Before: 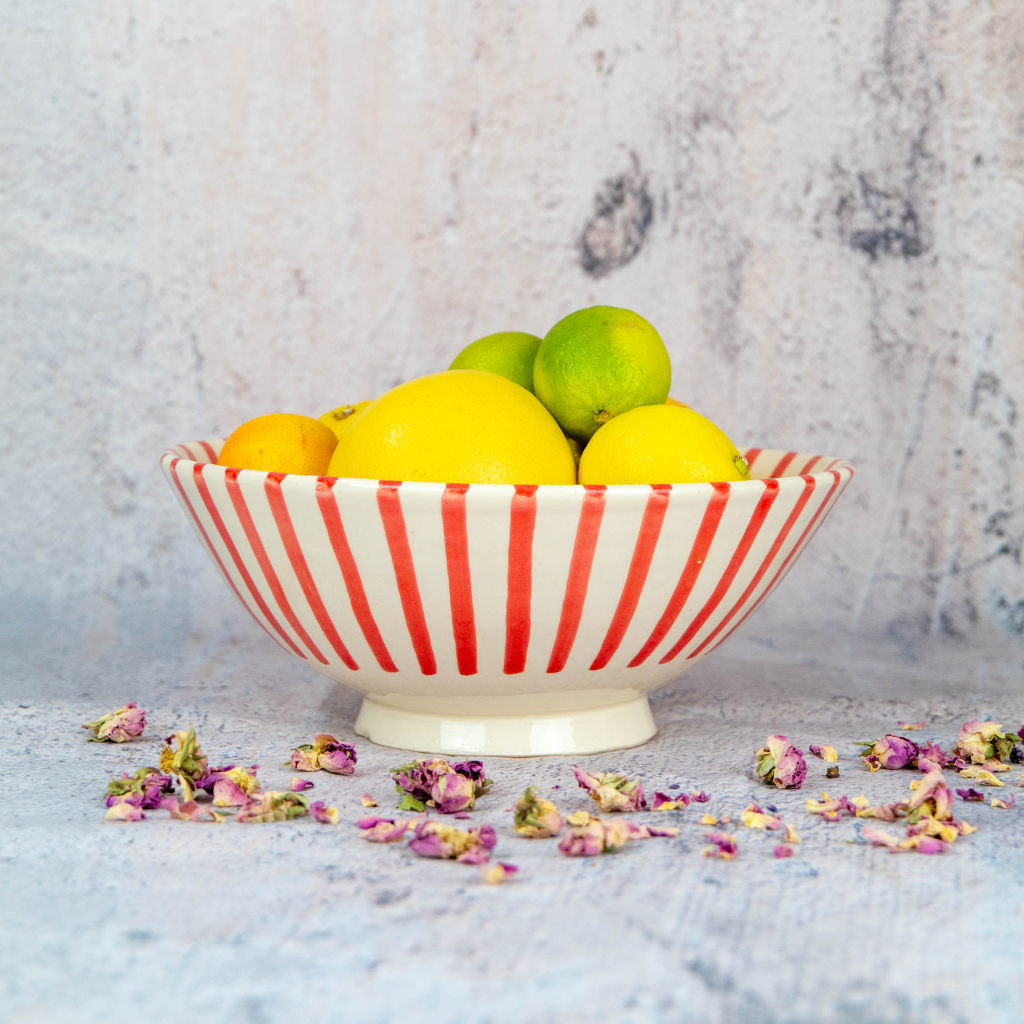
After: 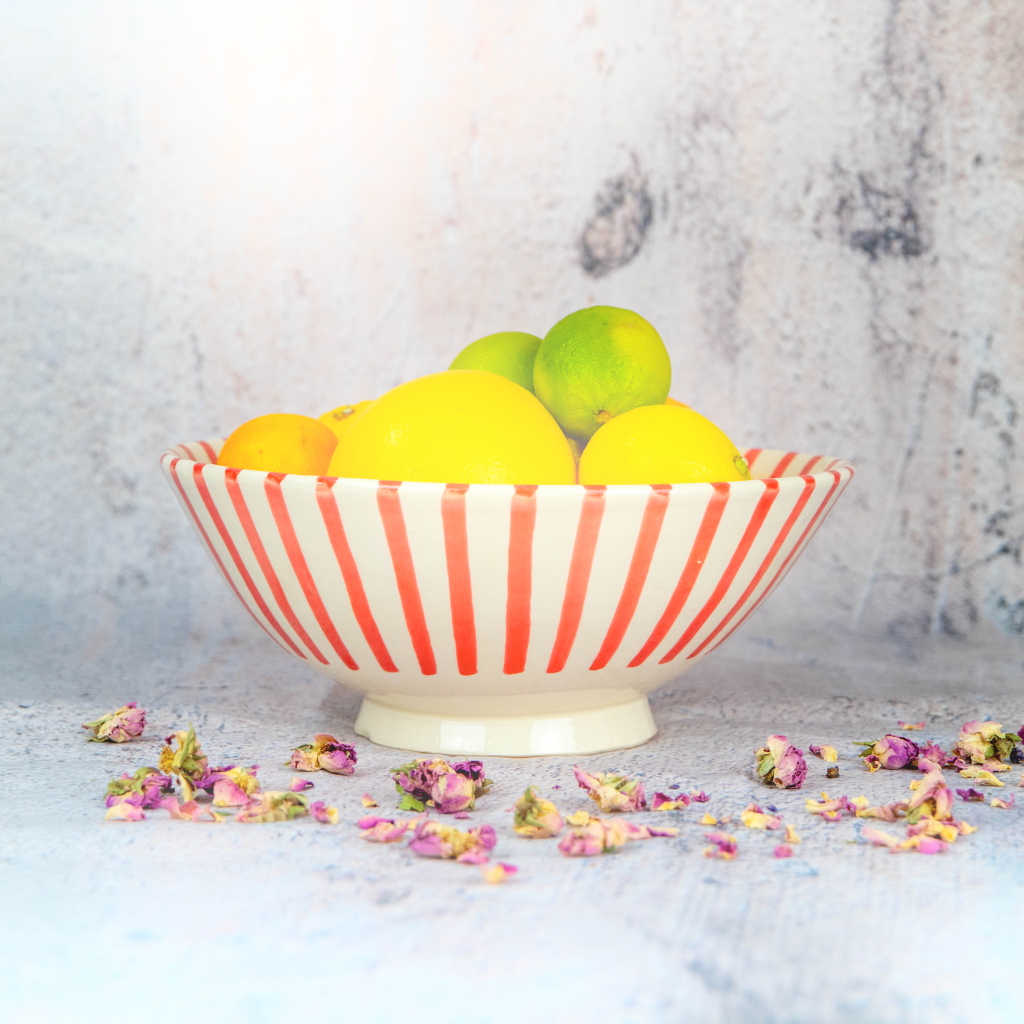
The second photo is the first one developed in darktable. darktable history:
rgb levels: preserve colors max RGB
bloom: size 16%, threshold 98%, strength 20%
